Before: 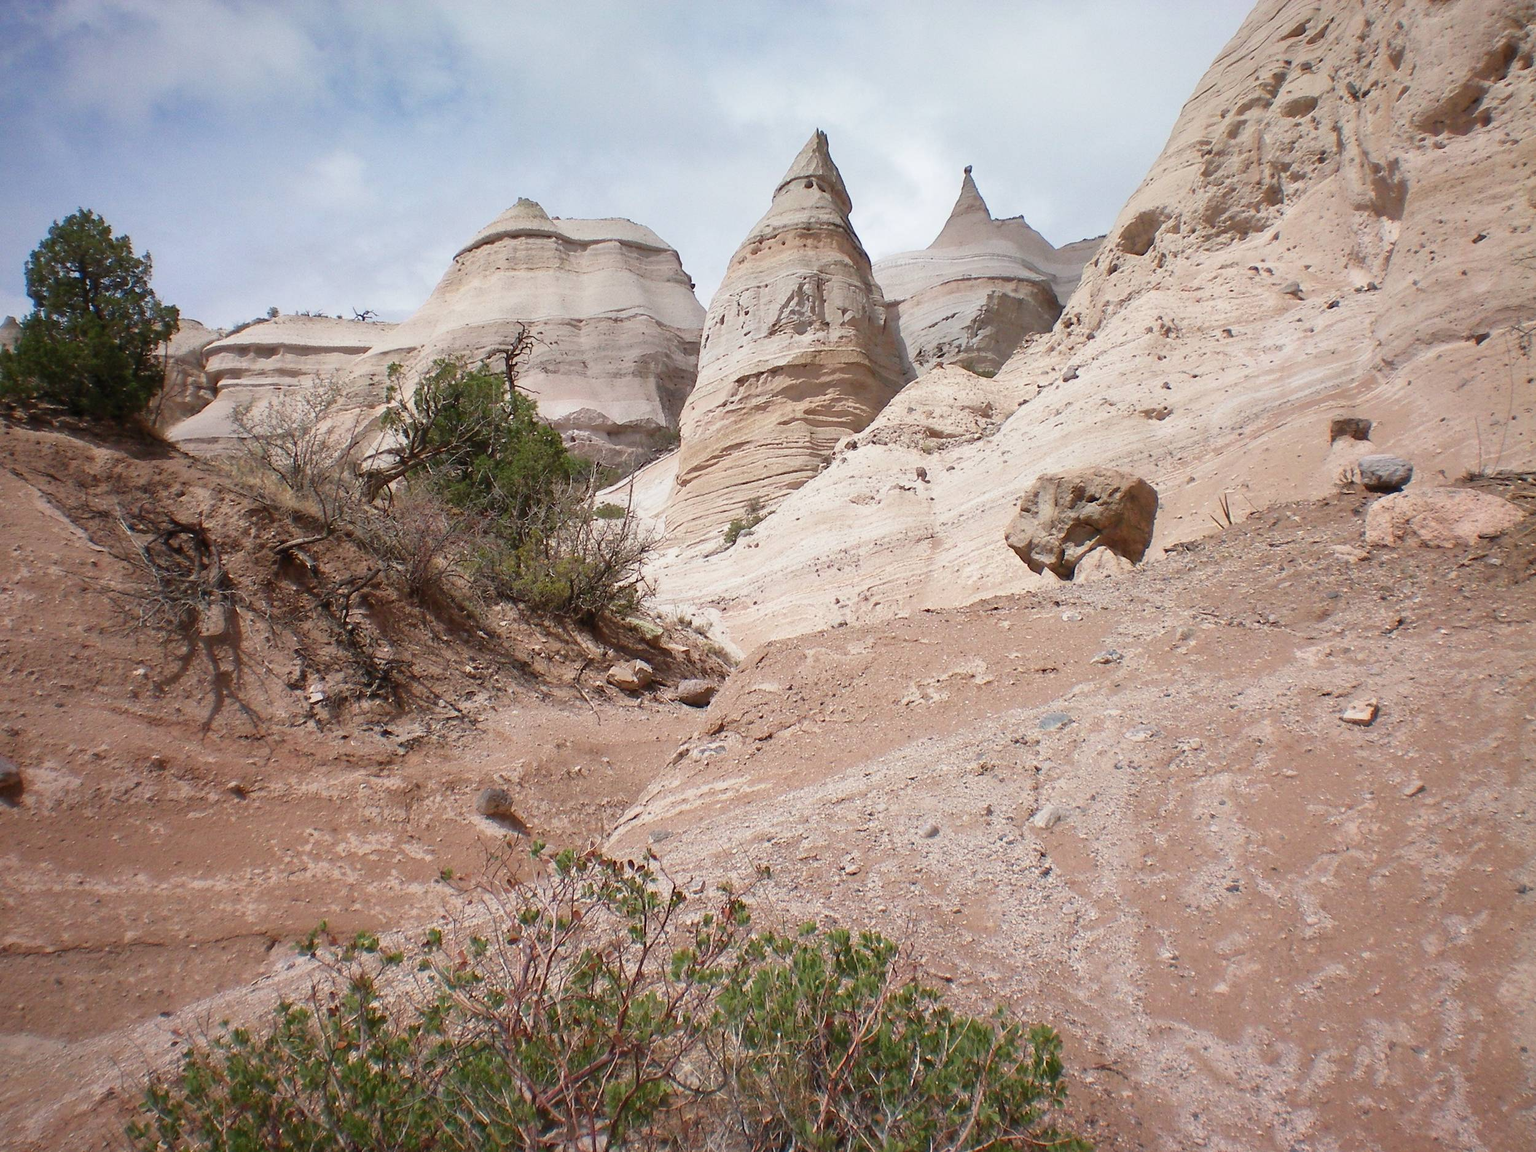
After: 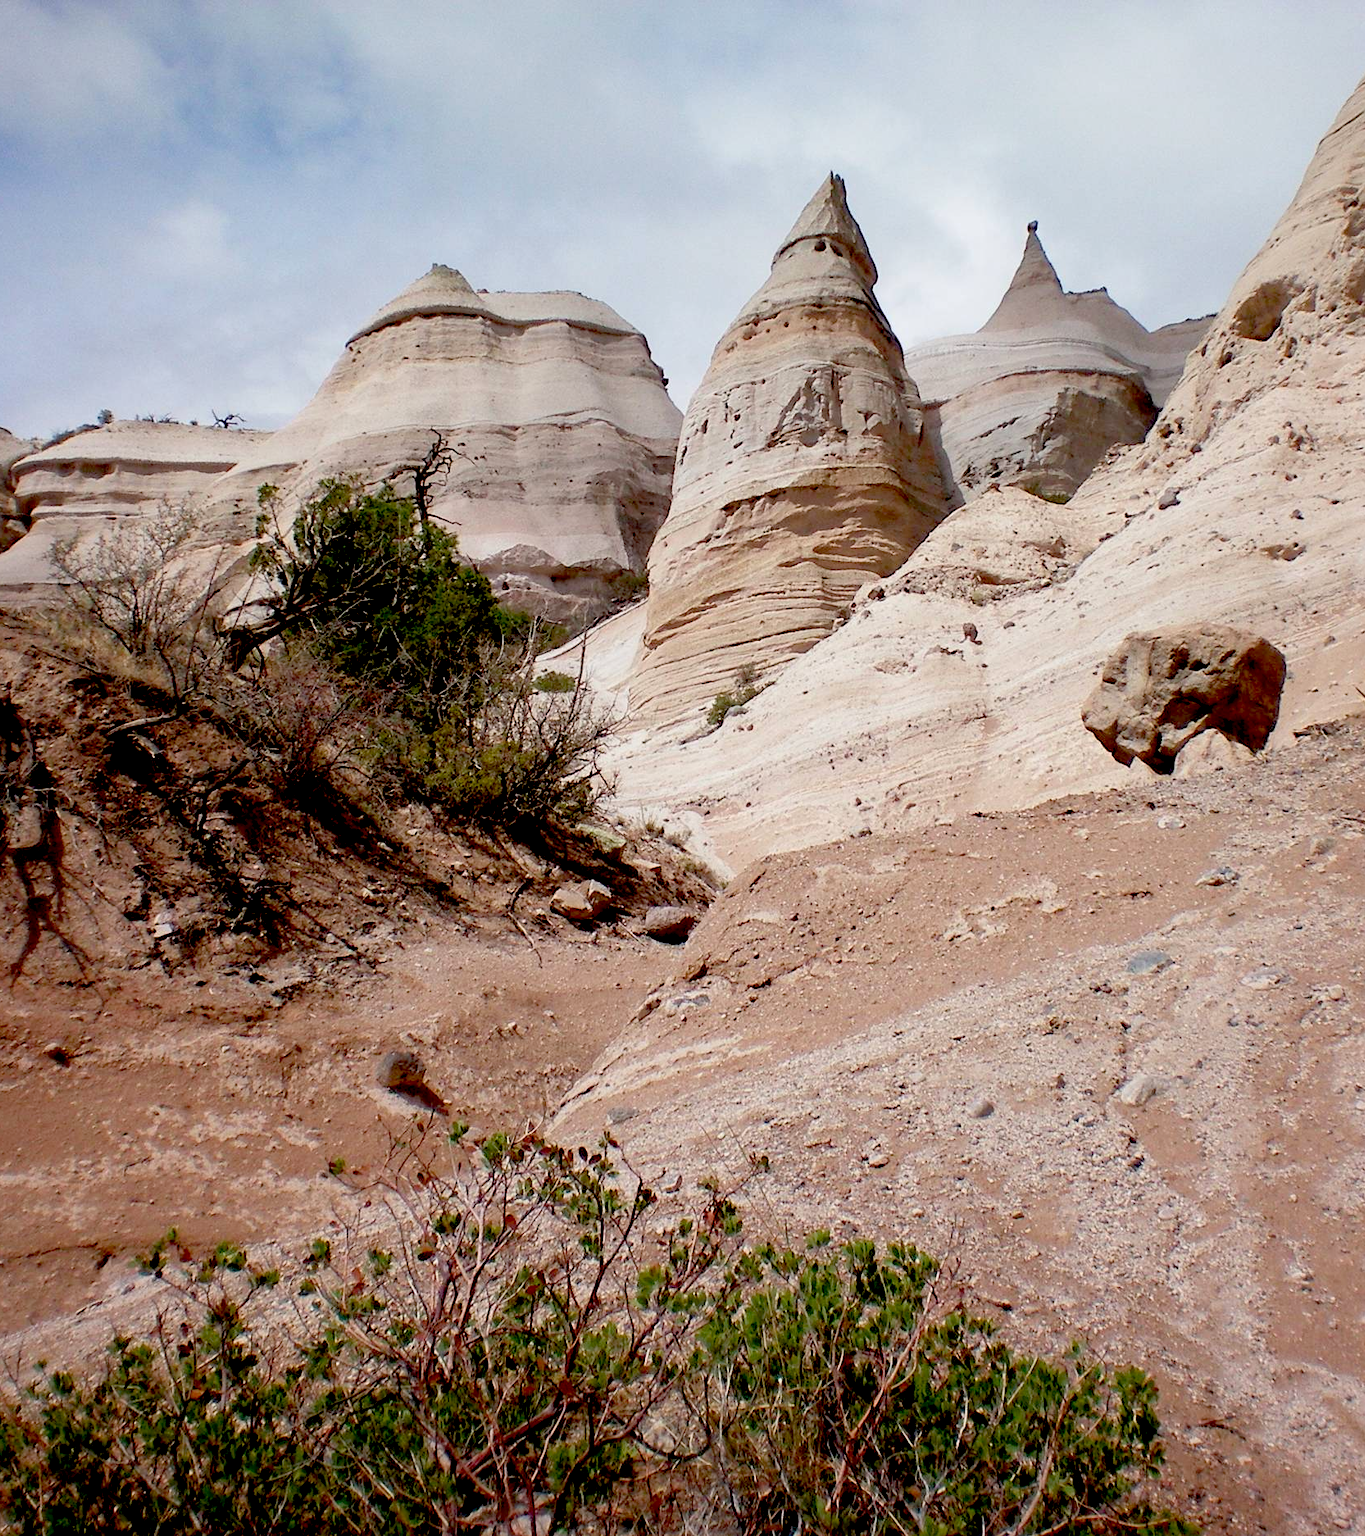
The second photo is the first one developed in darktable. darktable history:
crop and rotate: left 12.648%, right 20.685%
exposure: black level correction 0.056, exposure -0.039 EV, compensate highlight preservation false
